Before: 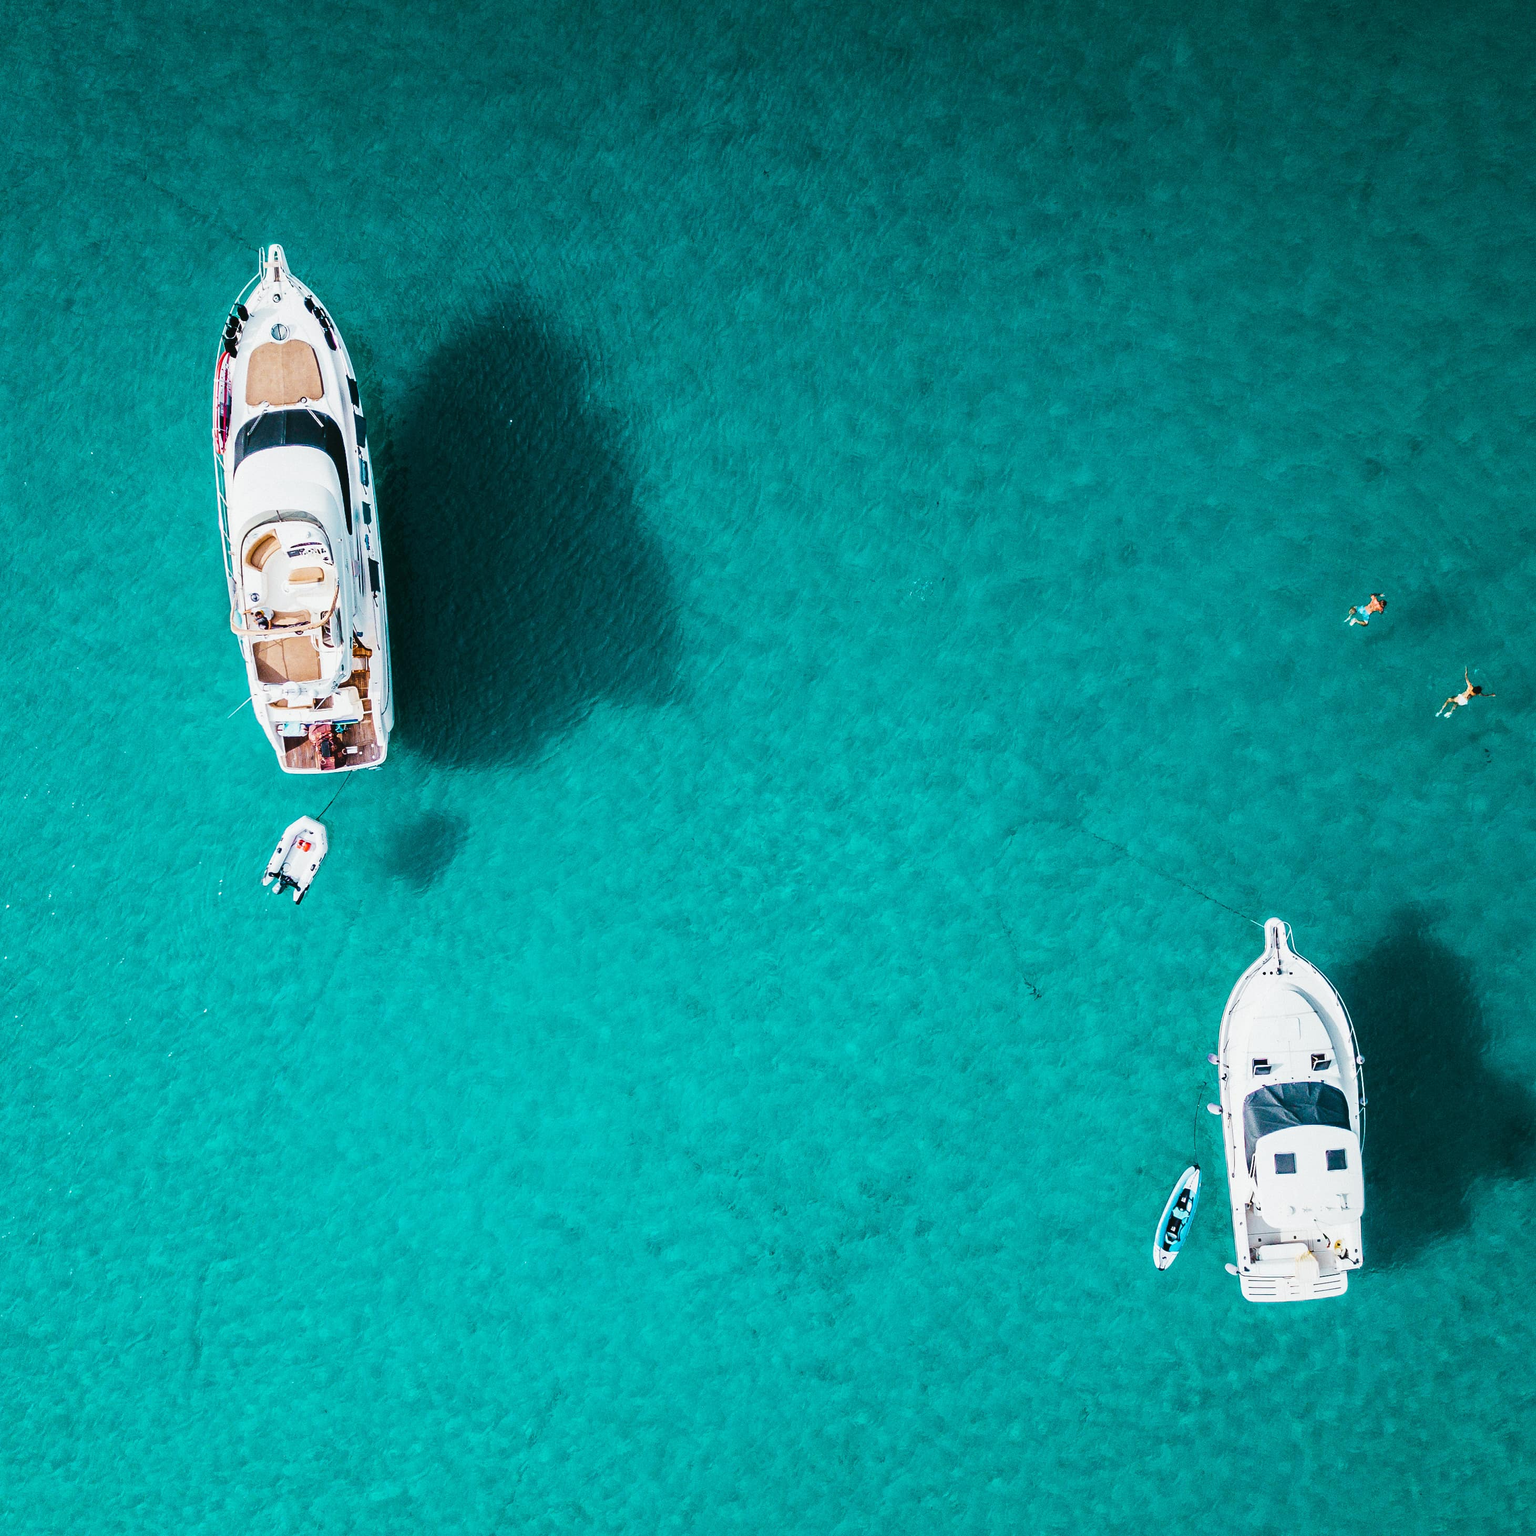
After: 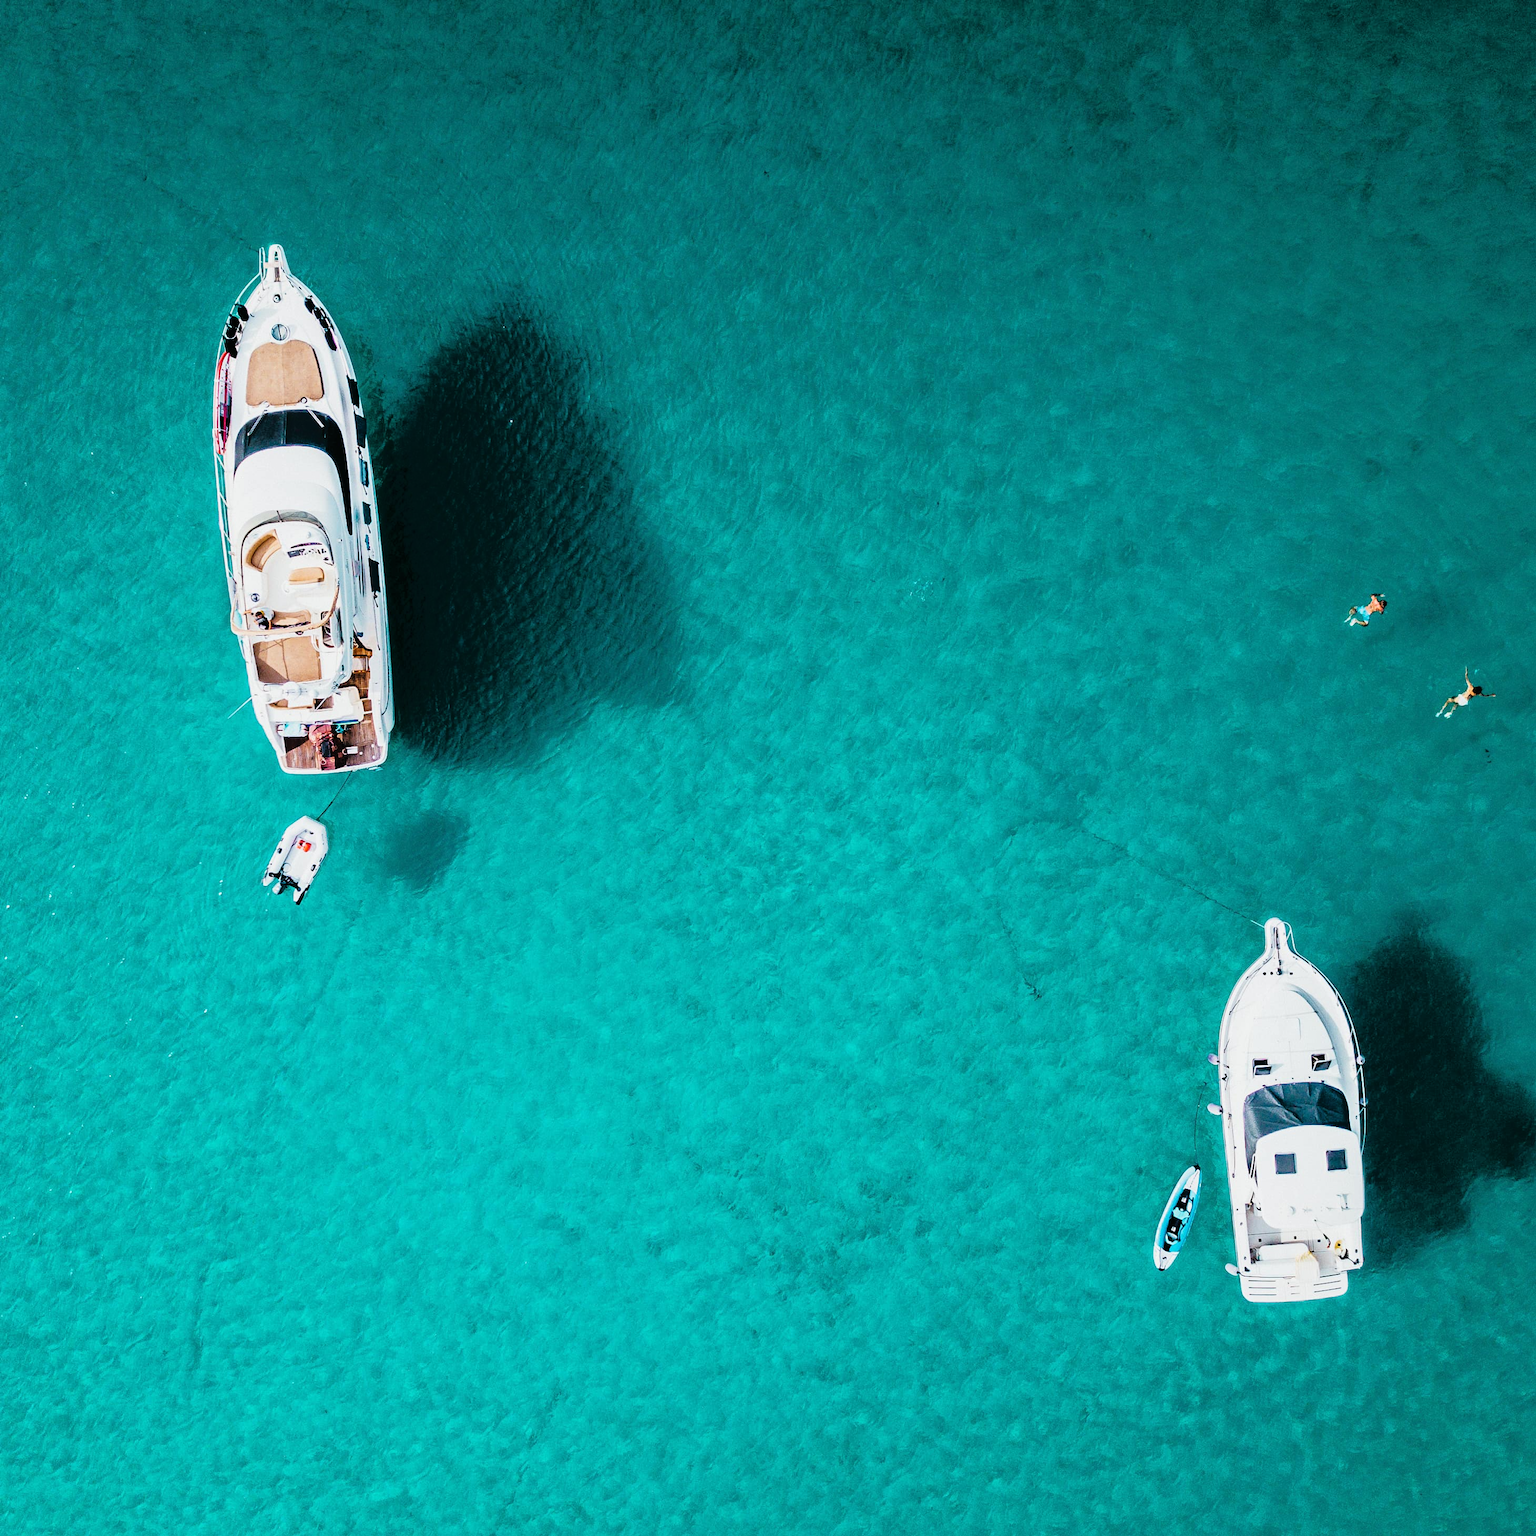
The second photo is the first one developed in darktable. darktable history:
tone equalizer: -8 EV -1.84 EV, -7 EV -1.16 EV, -6 EV -1.6 EV, edges refinement/feathering 500, mask exposure compensation -1.57 EV, preserve details no
